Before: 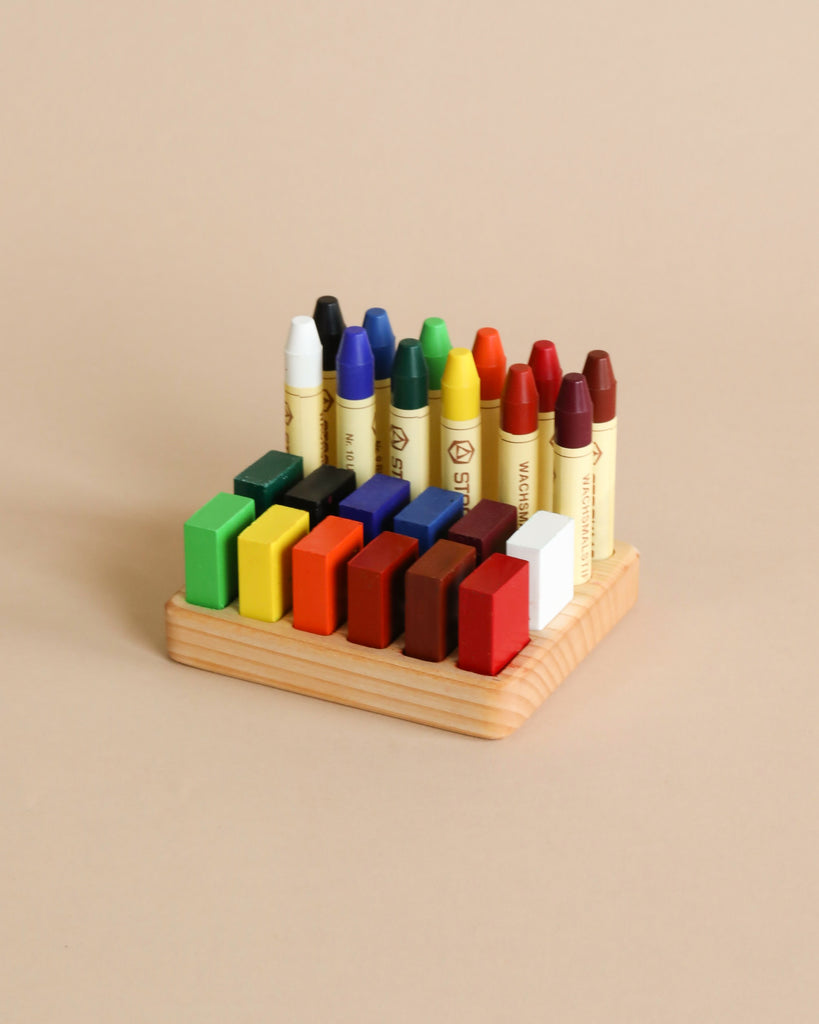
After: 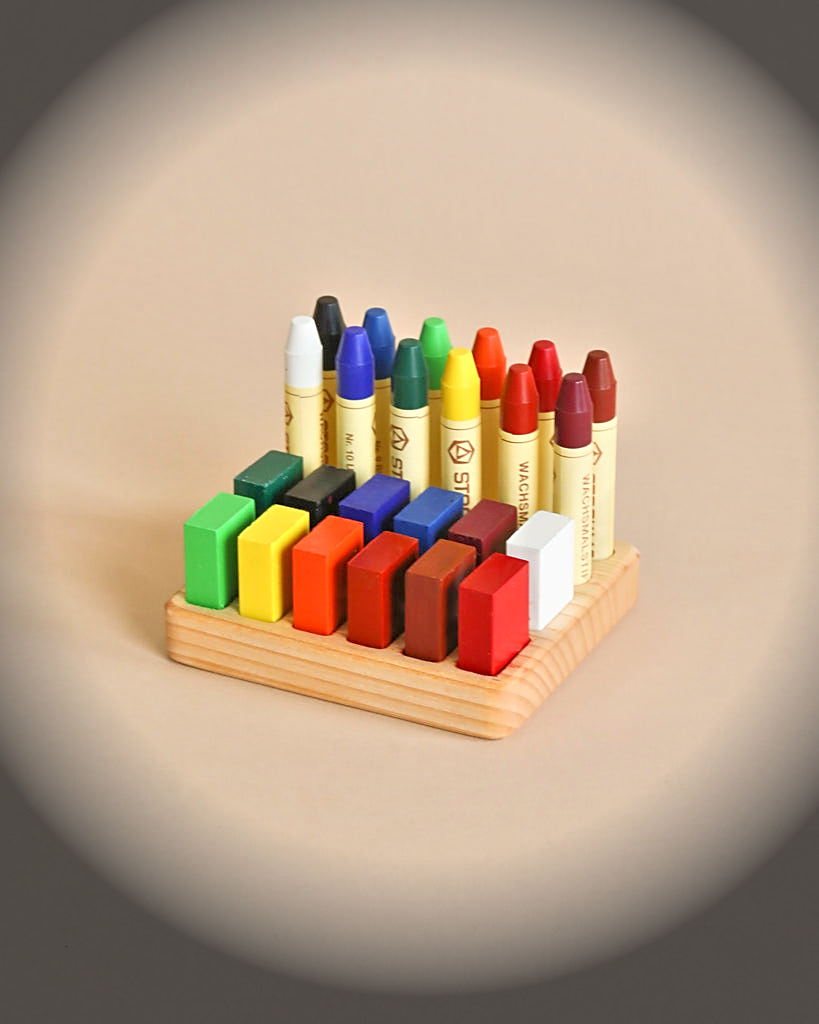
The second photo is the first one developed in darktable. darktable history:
vignetting: fall-off start 76.42%, fall-off radius 27.36%, brightness -0.872, center (0.037, -0.09), width/height ratio 0.971
sharpen: on, module defaults
tone equalizer: -8 EV 2 EV, -7 EV 2 EV, -6 EV 2 EV, -5 EV 2 EV, -4 EV 2 EV, -3 EV 1.5 EV, -2 EV 1 EV, -1 EV 0.5 EV
